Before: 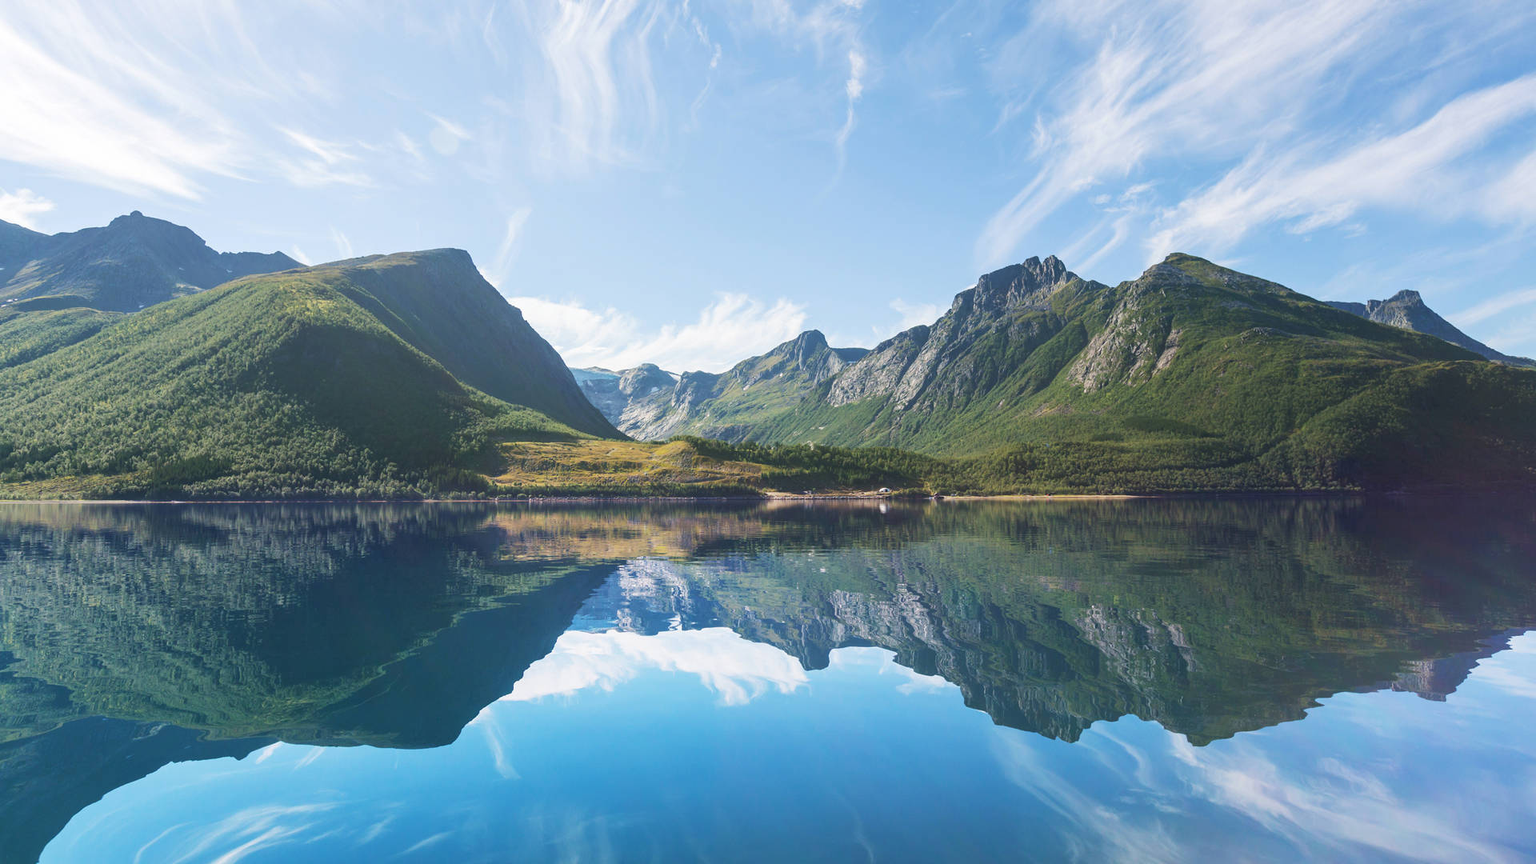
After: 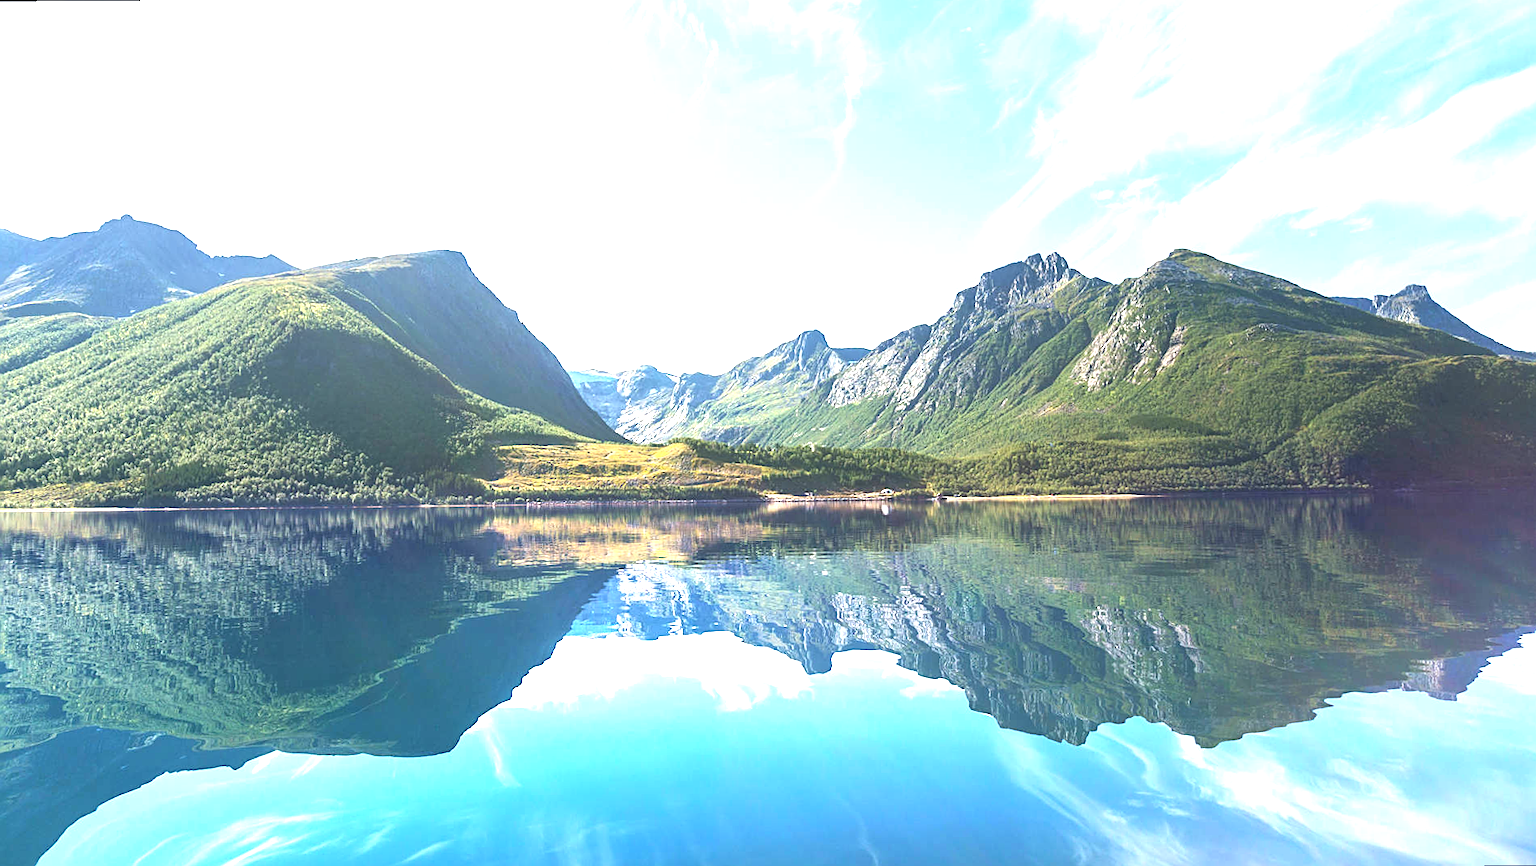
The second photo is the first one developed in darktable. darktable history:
exposure: black level correction 0, exposure 1.3 EV, compensate exposure bias true, compensate highlight preservation false
sharpen: on, module defaults
rotate and perspective: rotation -0.45°, automatic cropping original format, crop left 0.008, crop right 0.992, crop top 0.012, crop bottom 0.988
